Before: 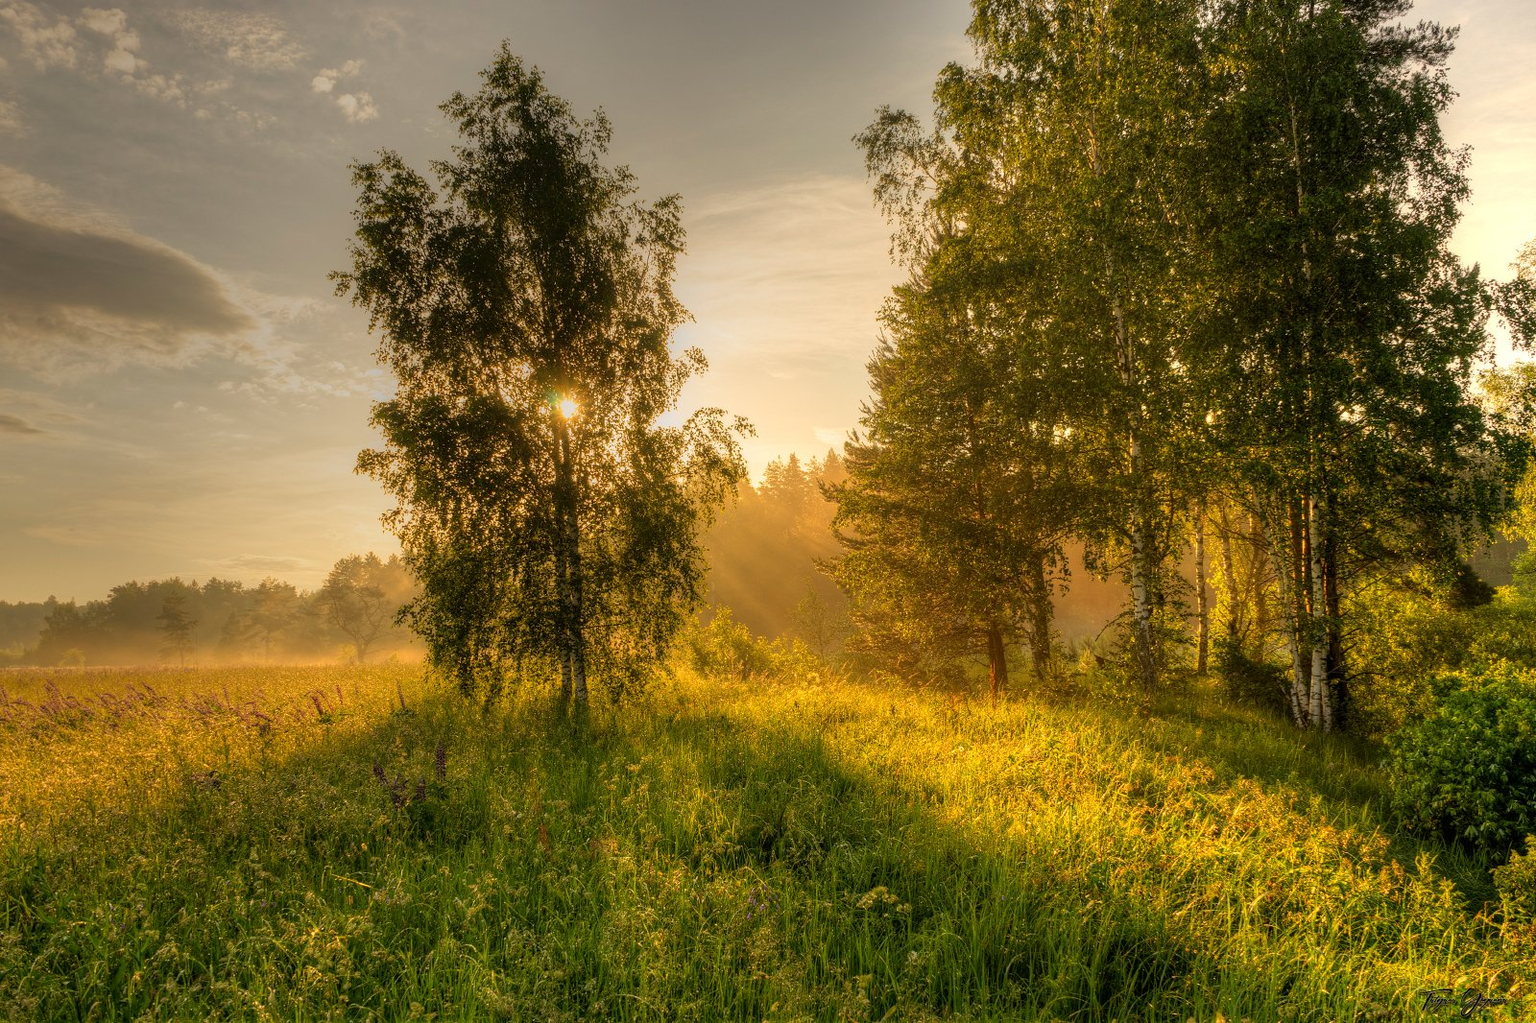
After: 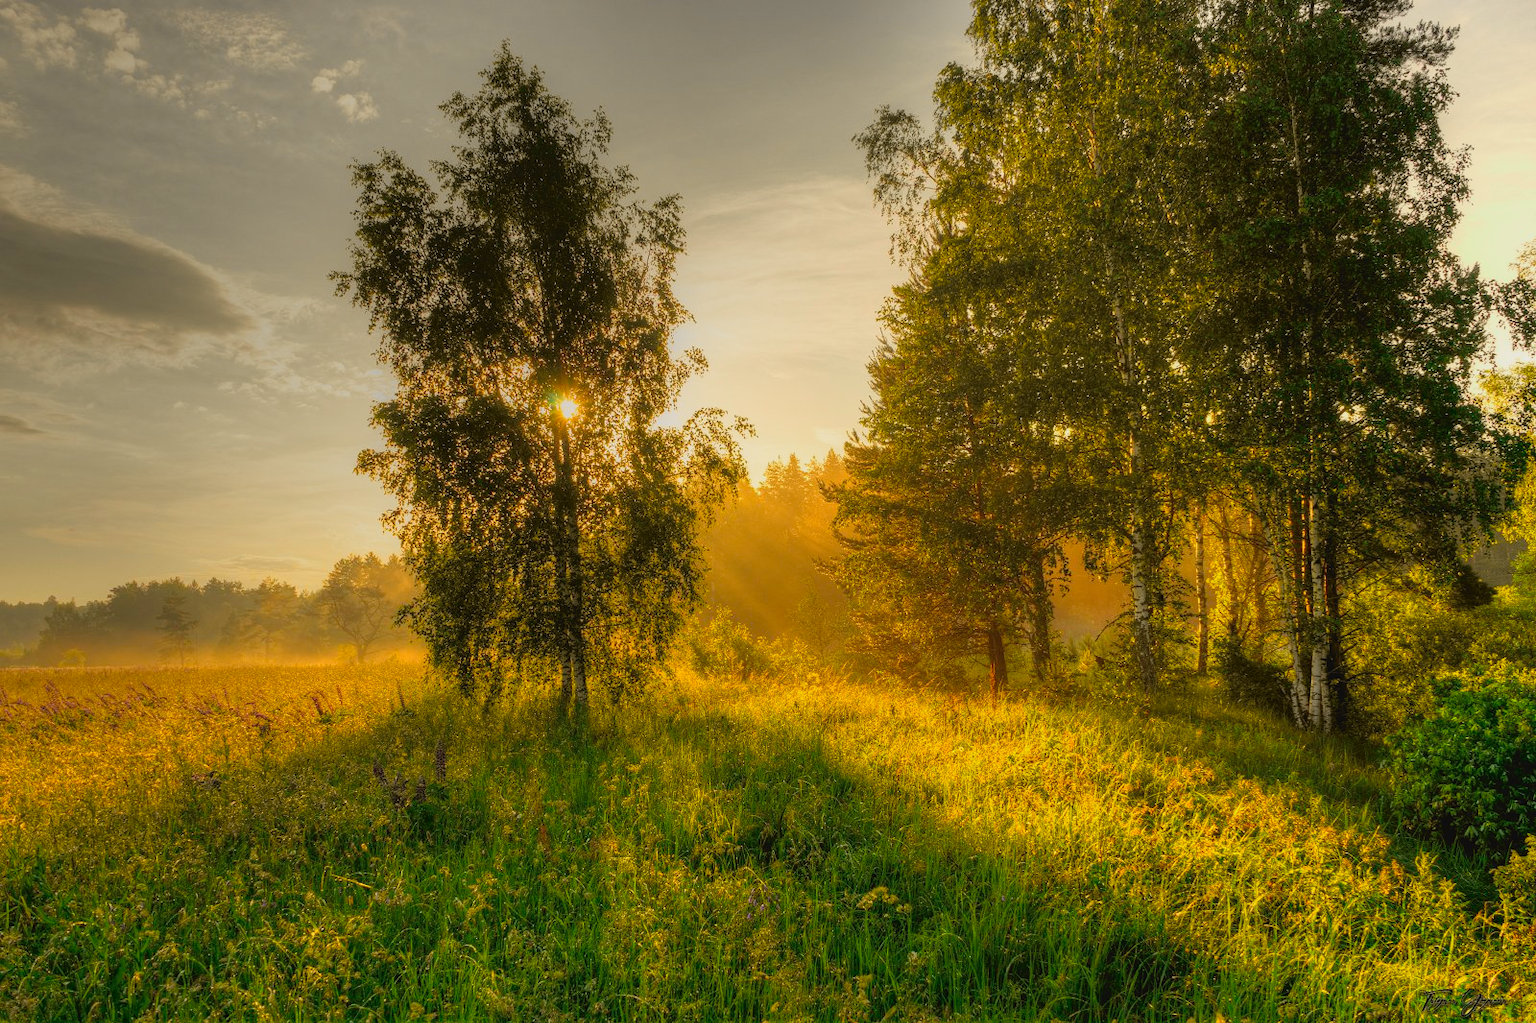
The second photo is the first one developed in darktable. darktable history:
tone curve: curves: ch0 [(0, 0.036) (0.053, 0.068) (0.211, 0.217) (0.519, 0.513) (0.847, 0.82) (0.991, 0.914)]; ch1 [(0, 0) (0.276, 0.206) (0.412, 0.353) (0.482, 0.475) (0.495, 0.5) (0.509, 0.502) (0.563, 0.57) (0.667, 0.672) (0.788, 0.809) (1, 1)]; ch2 [(0, 0) (0.438, 0.456) (0.473, 0.47) (0.503, 0.503) (0.523, 0.528) (0.562, 0.571) (0.612, 0.61) (0.679, 0.72) (1, 1)], color space Lab, independent channels, preserve colors none
